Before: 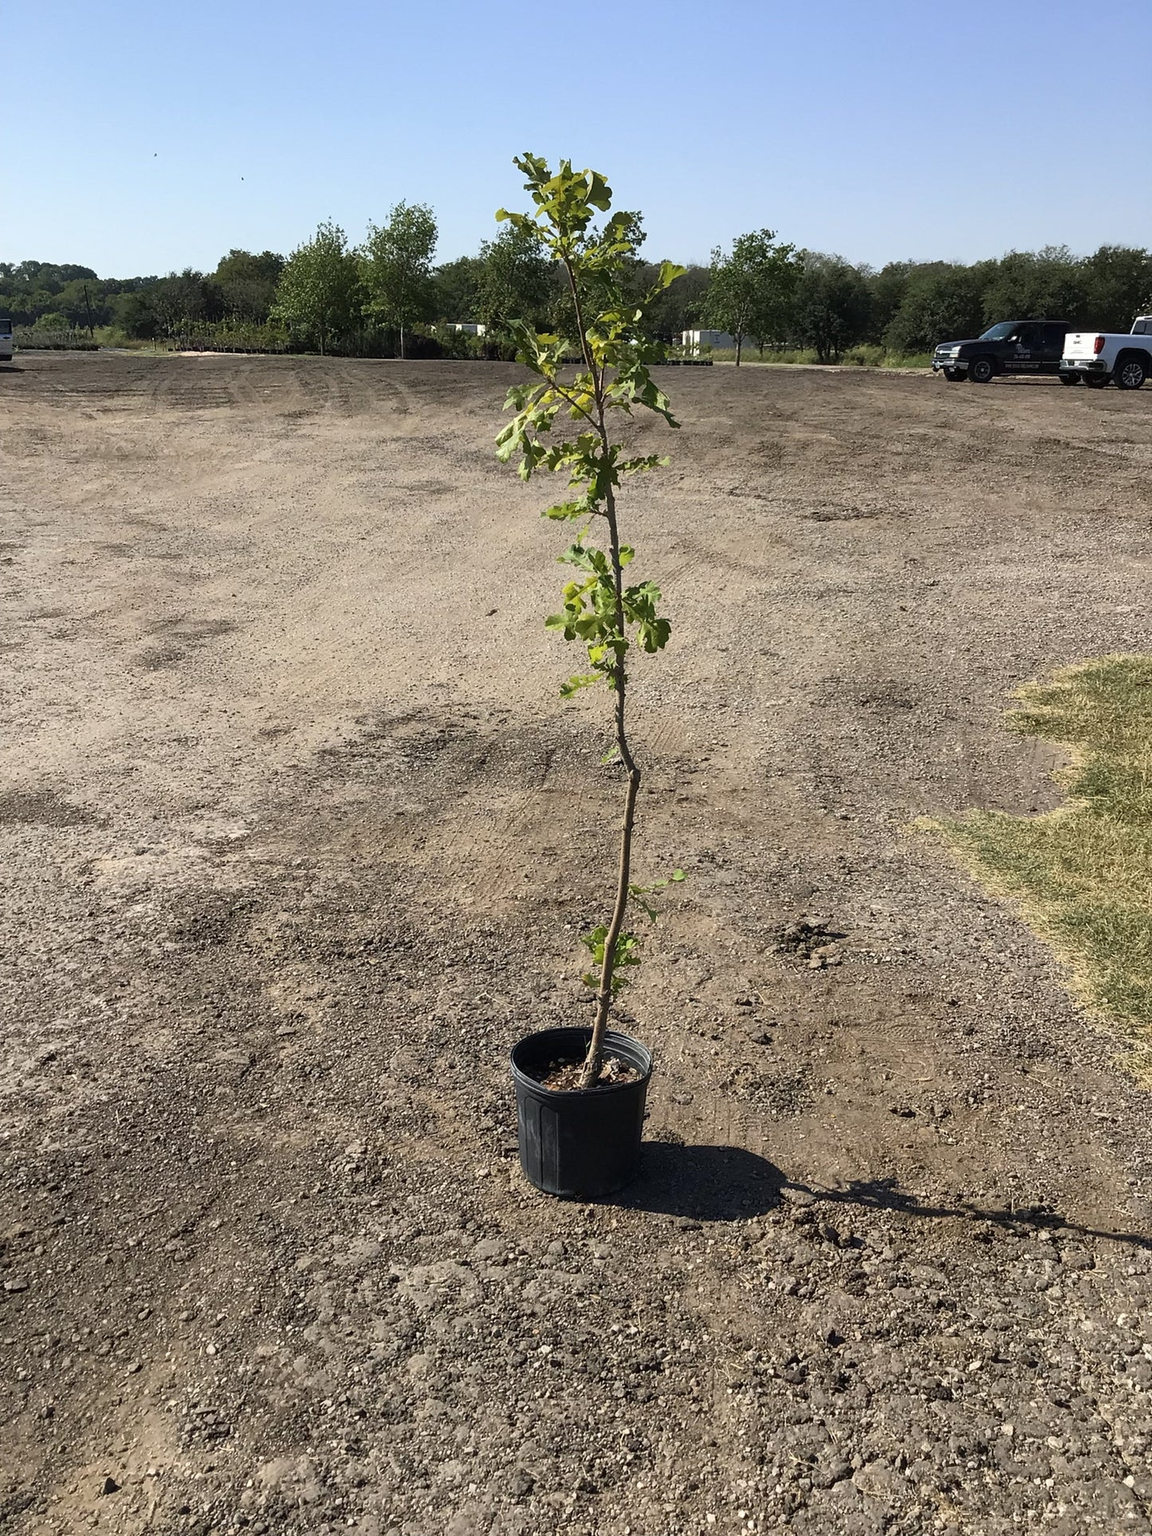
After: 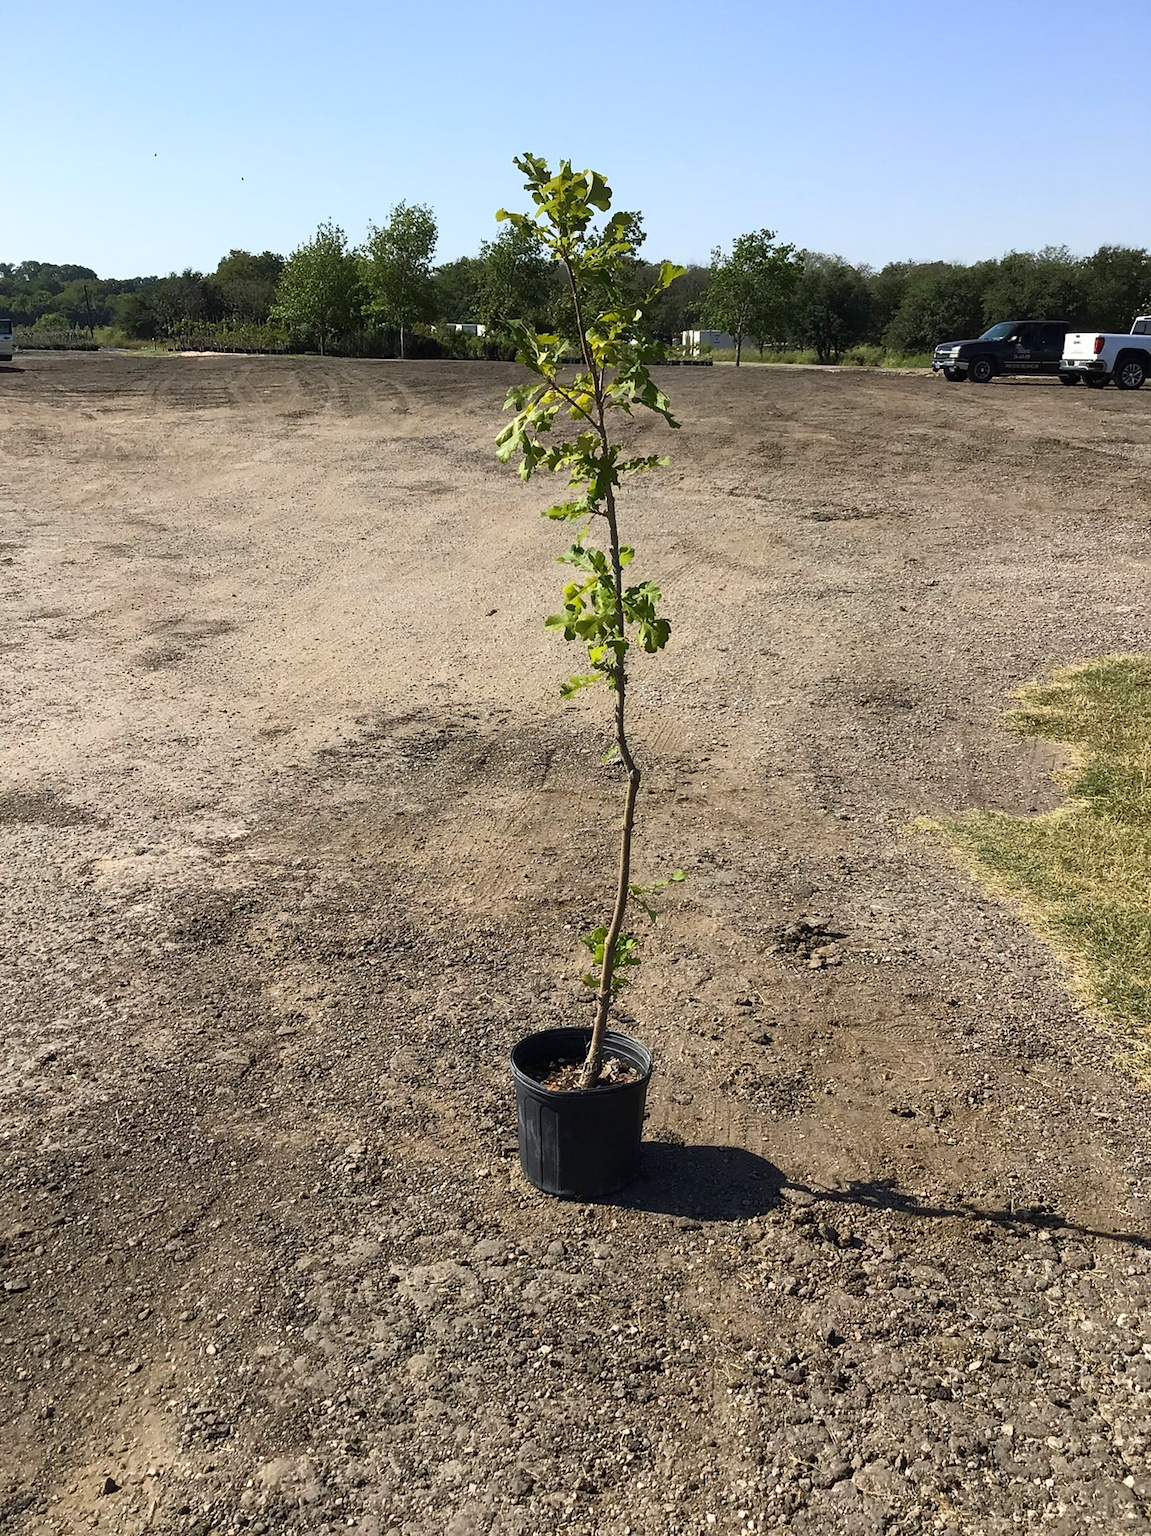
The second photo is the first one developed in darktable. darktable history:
shadows and highlights: shadows 0.225, highlights 40.19
contrast brightness saturation: contrast 0.042, saturation 0.163
